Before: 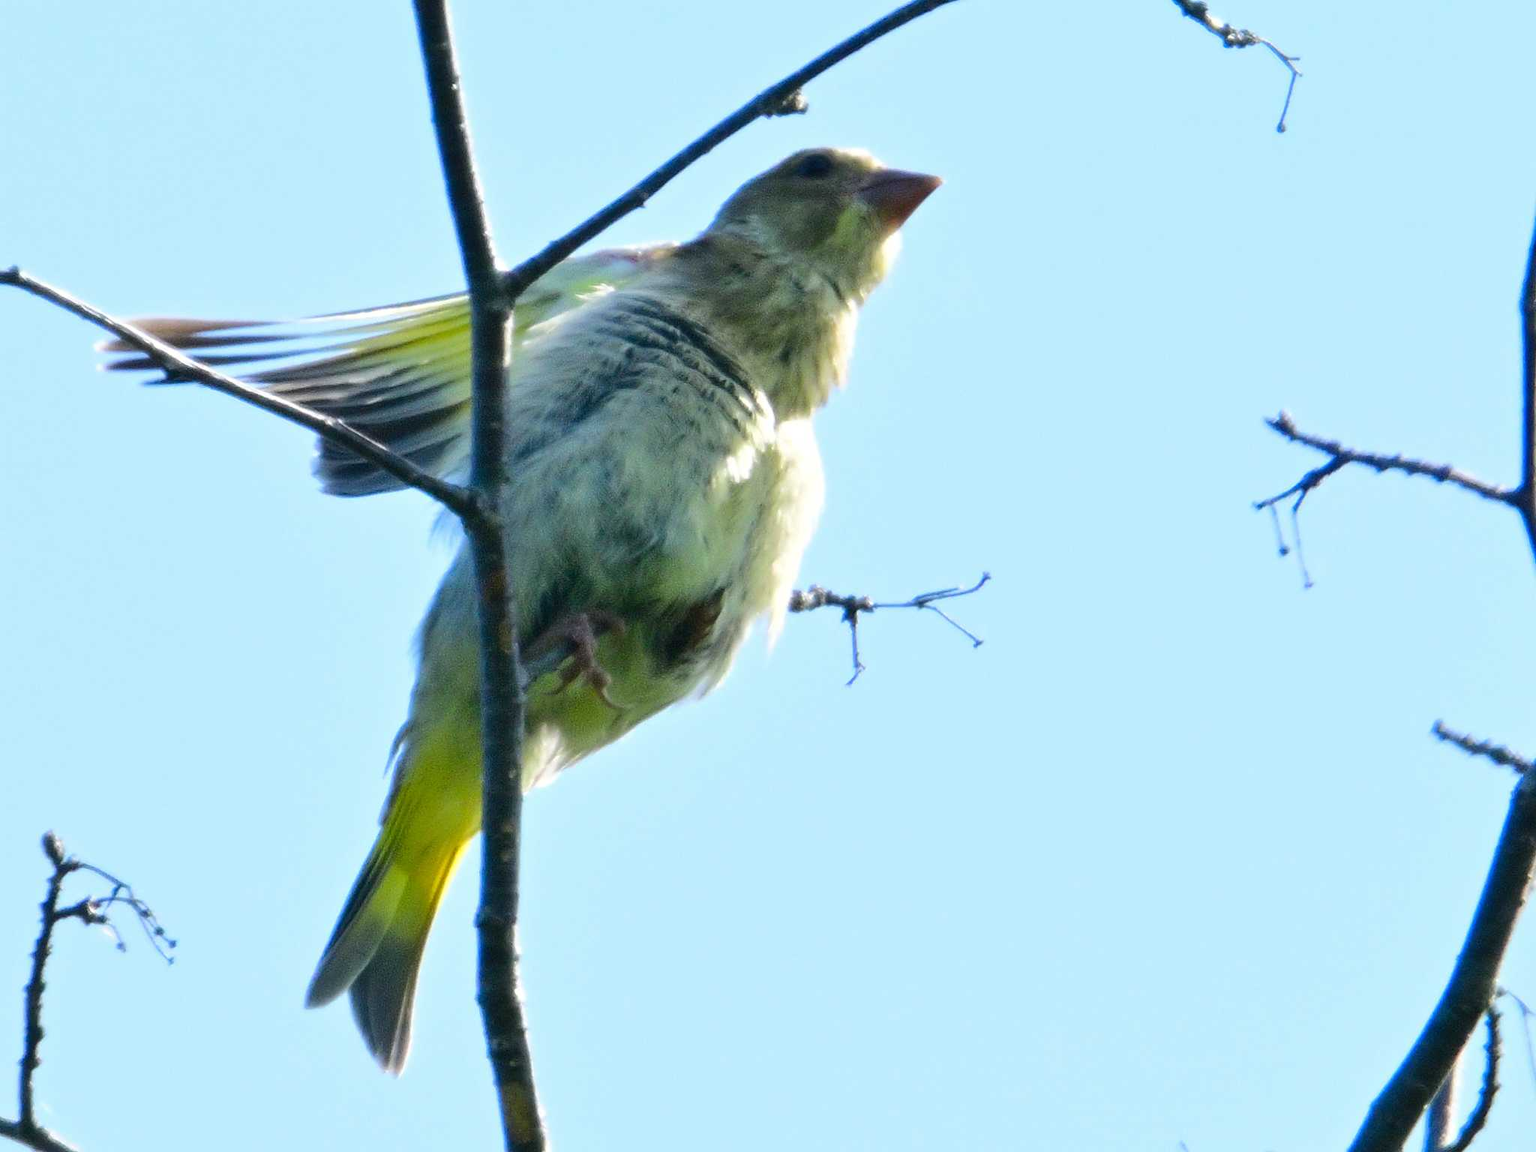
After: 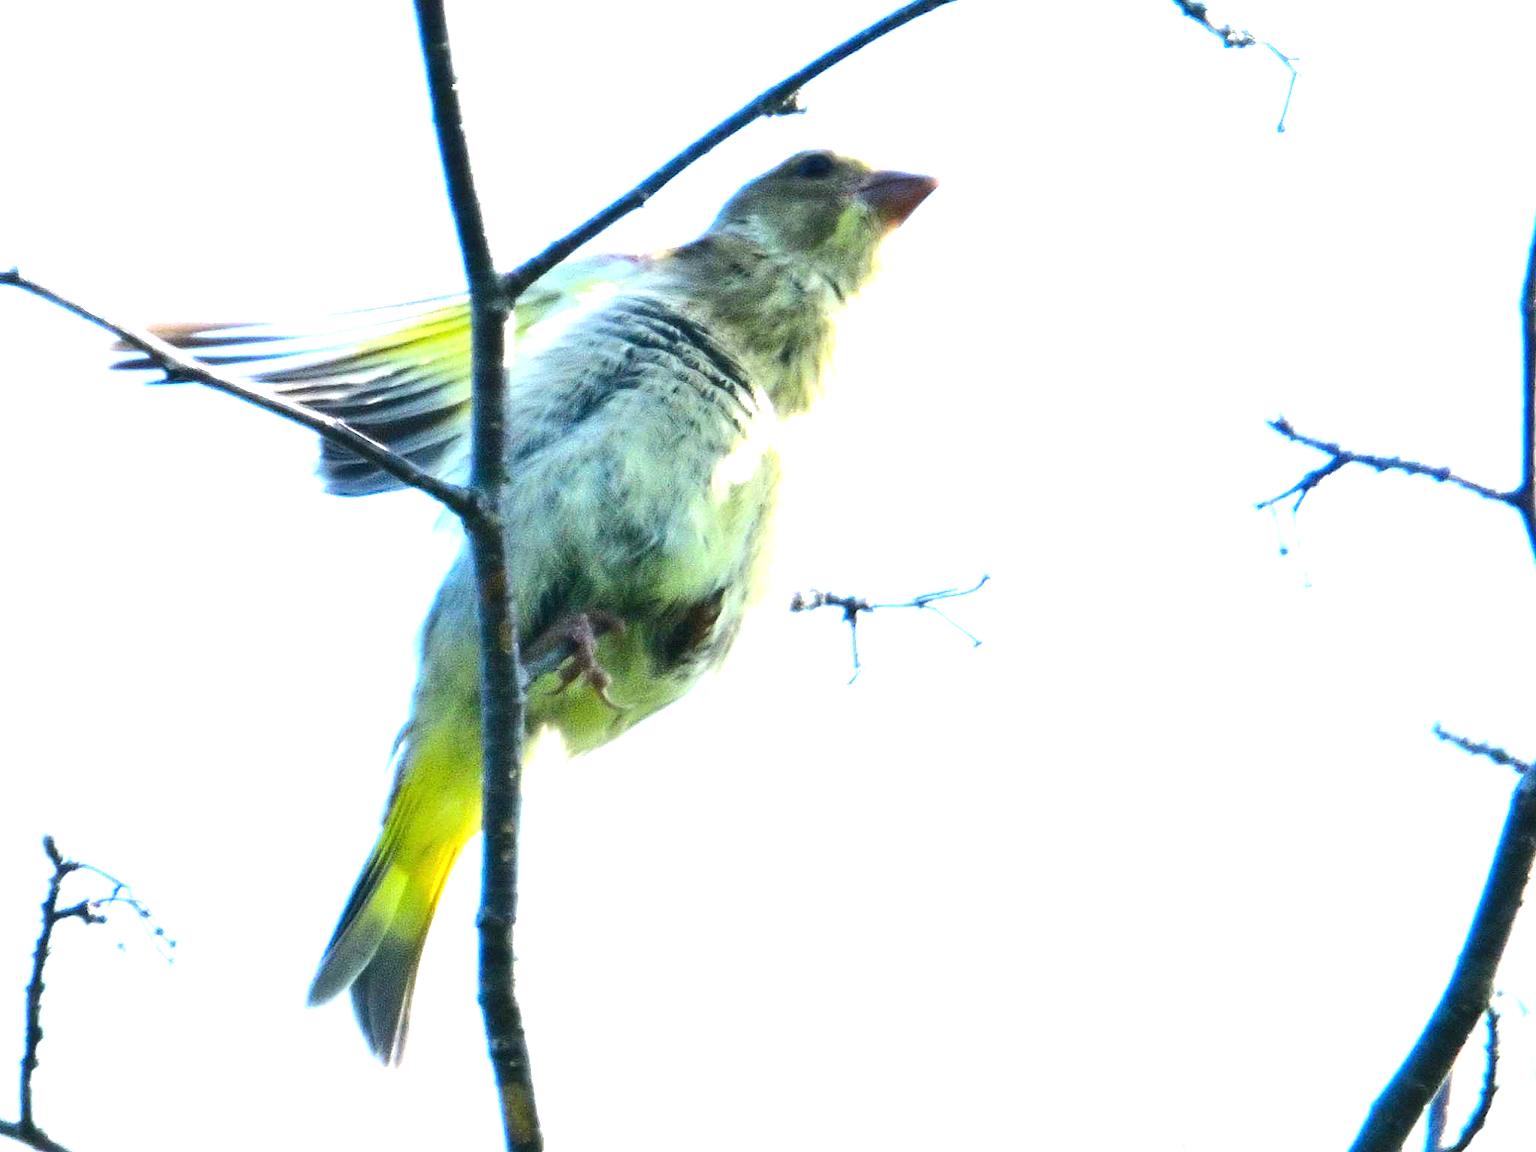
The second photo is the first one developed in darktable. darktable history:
tone equalizer: -8 EV -0.418 EV, -7 EV -0.388 EV, -6 EV -0.355 EV, -5 EV -0.252 EV, -3 EV 0.229 EV, -2 EV 0.348 EV, -1 EV 0.38 EV, +0 EV 0.421 EV, edges refinement/feathering 500, mask exposure compensation -1.57 EV, preserve details no
exposure: black level correction 0, exposure 1 EV, compensate highlight preservation false
